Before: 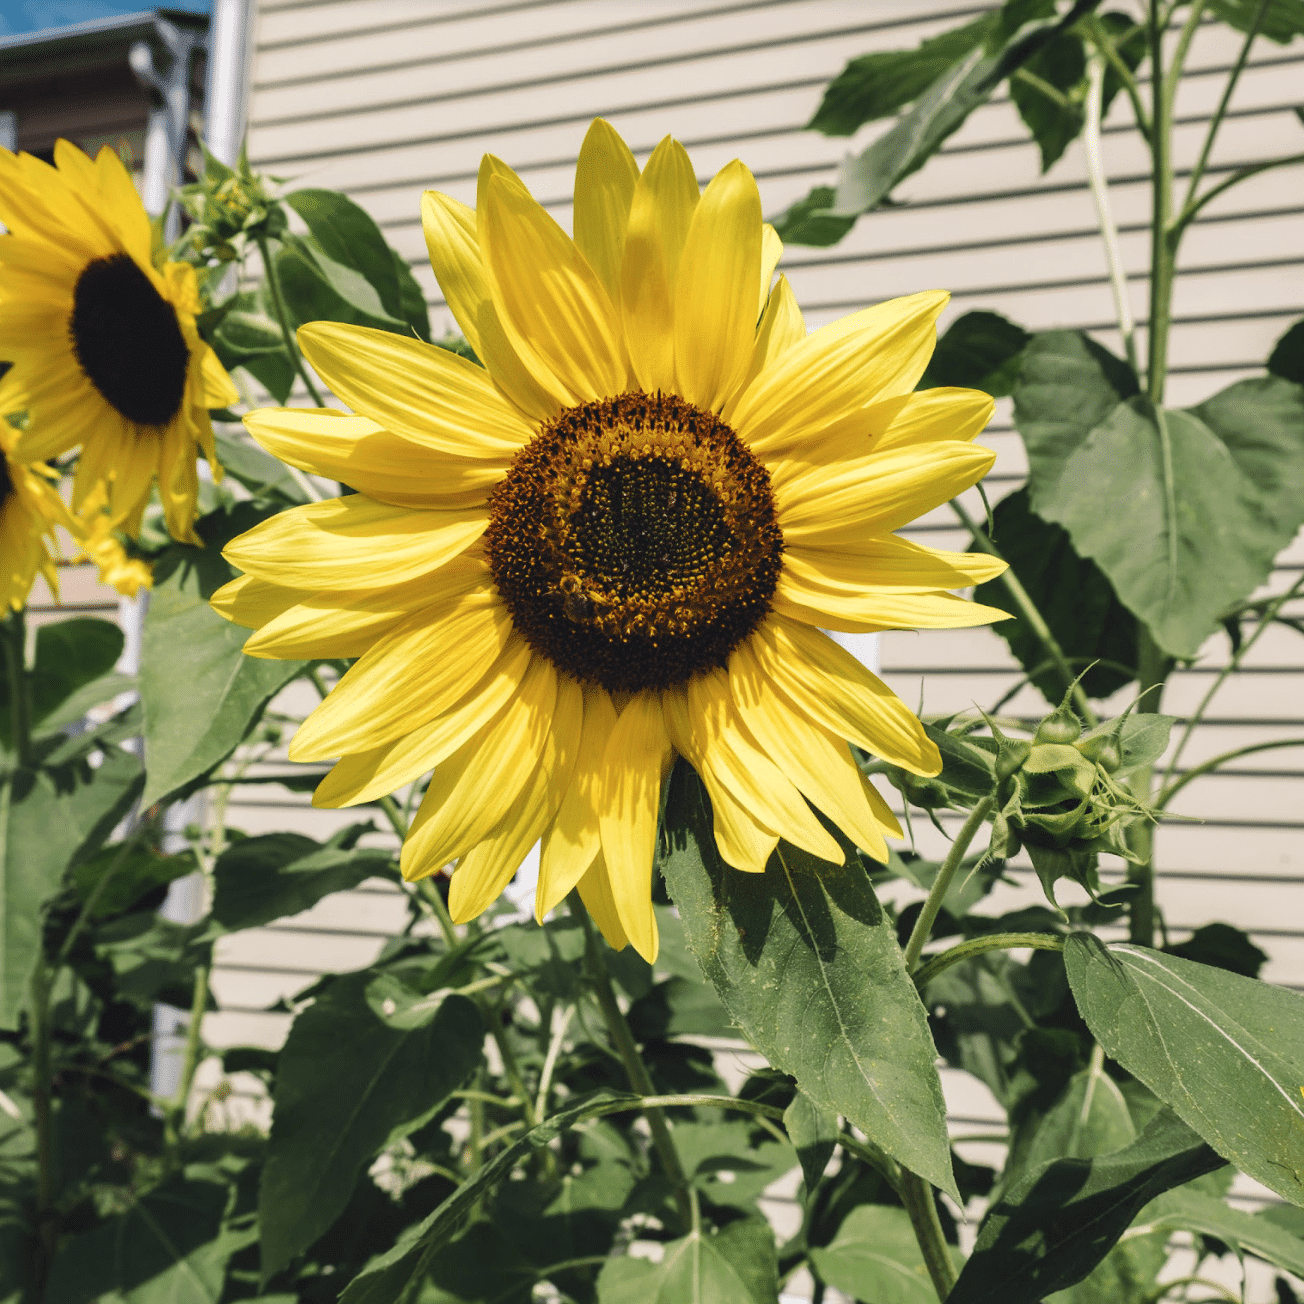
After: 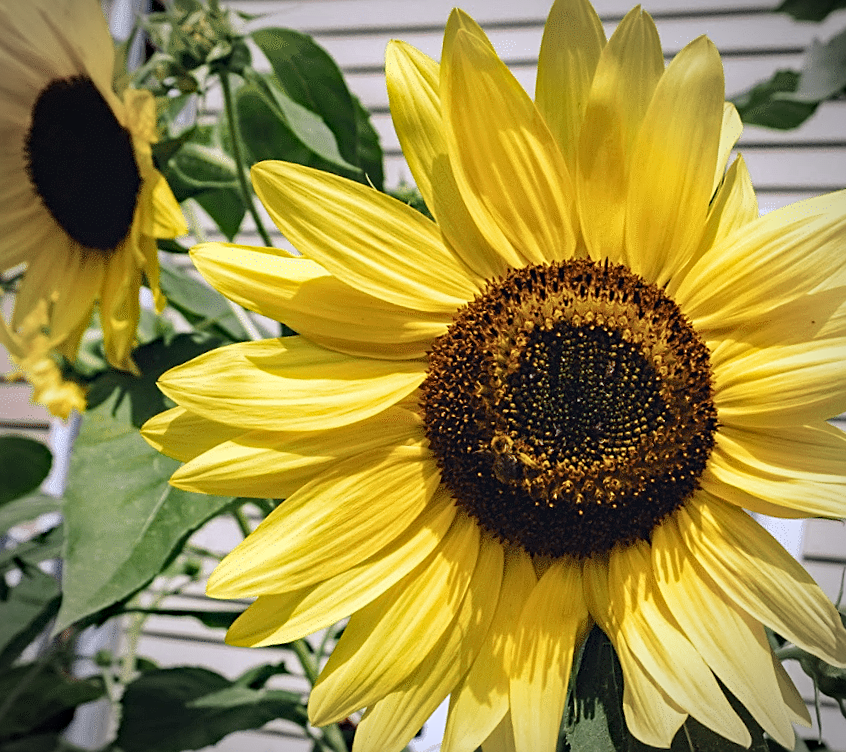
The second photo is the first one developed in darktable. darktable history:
sharpen: on, module defaults
crop and rotate: angle -4.99°, left 2.122%, top 6.945%, right 27.566%, bottom 30.519%
vignetting: width/height ratio 1.094
haze removal: strength 0.4, distance 0.22, compatibility mode true, adaptive false
color calibration: illuminant as shot in camera, x 0.358, y 0.373, temperature 4628.91 K
